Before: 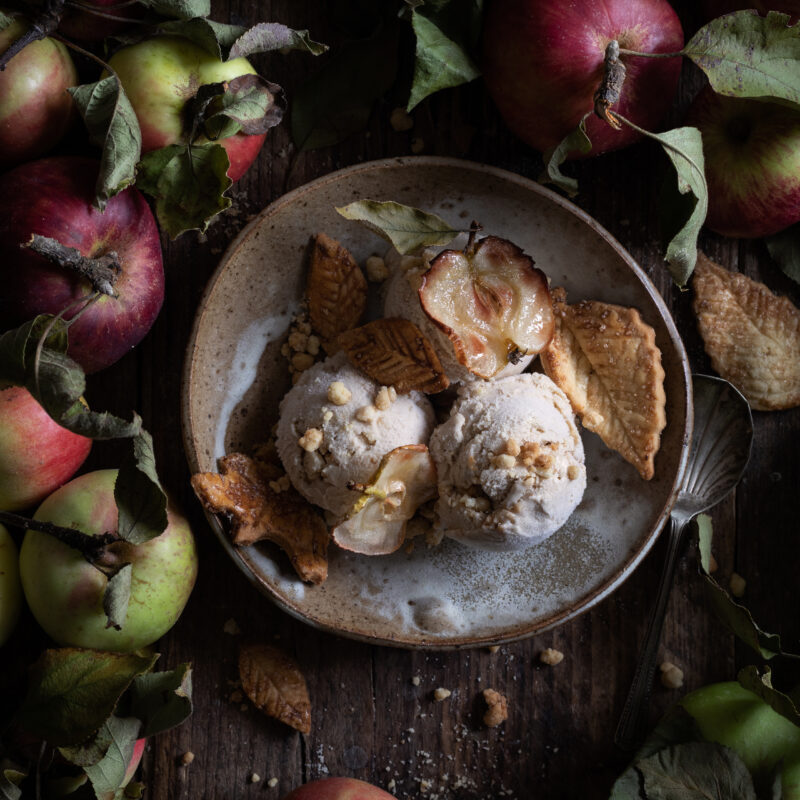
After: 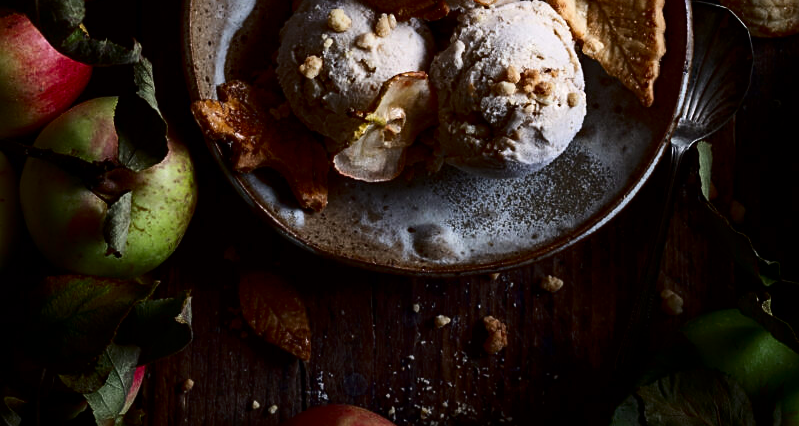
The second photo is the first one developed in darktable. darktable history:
crop and rotate: top 46.655%, right 0.043%
exposure: black level correction 0, exposure 0 EV, compensate highlight preservation false
contrast brightness saturation: contrast 0.243, brightness -0.234, saturation 0.14
sharpen: on, module defaults
